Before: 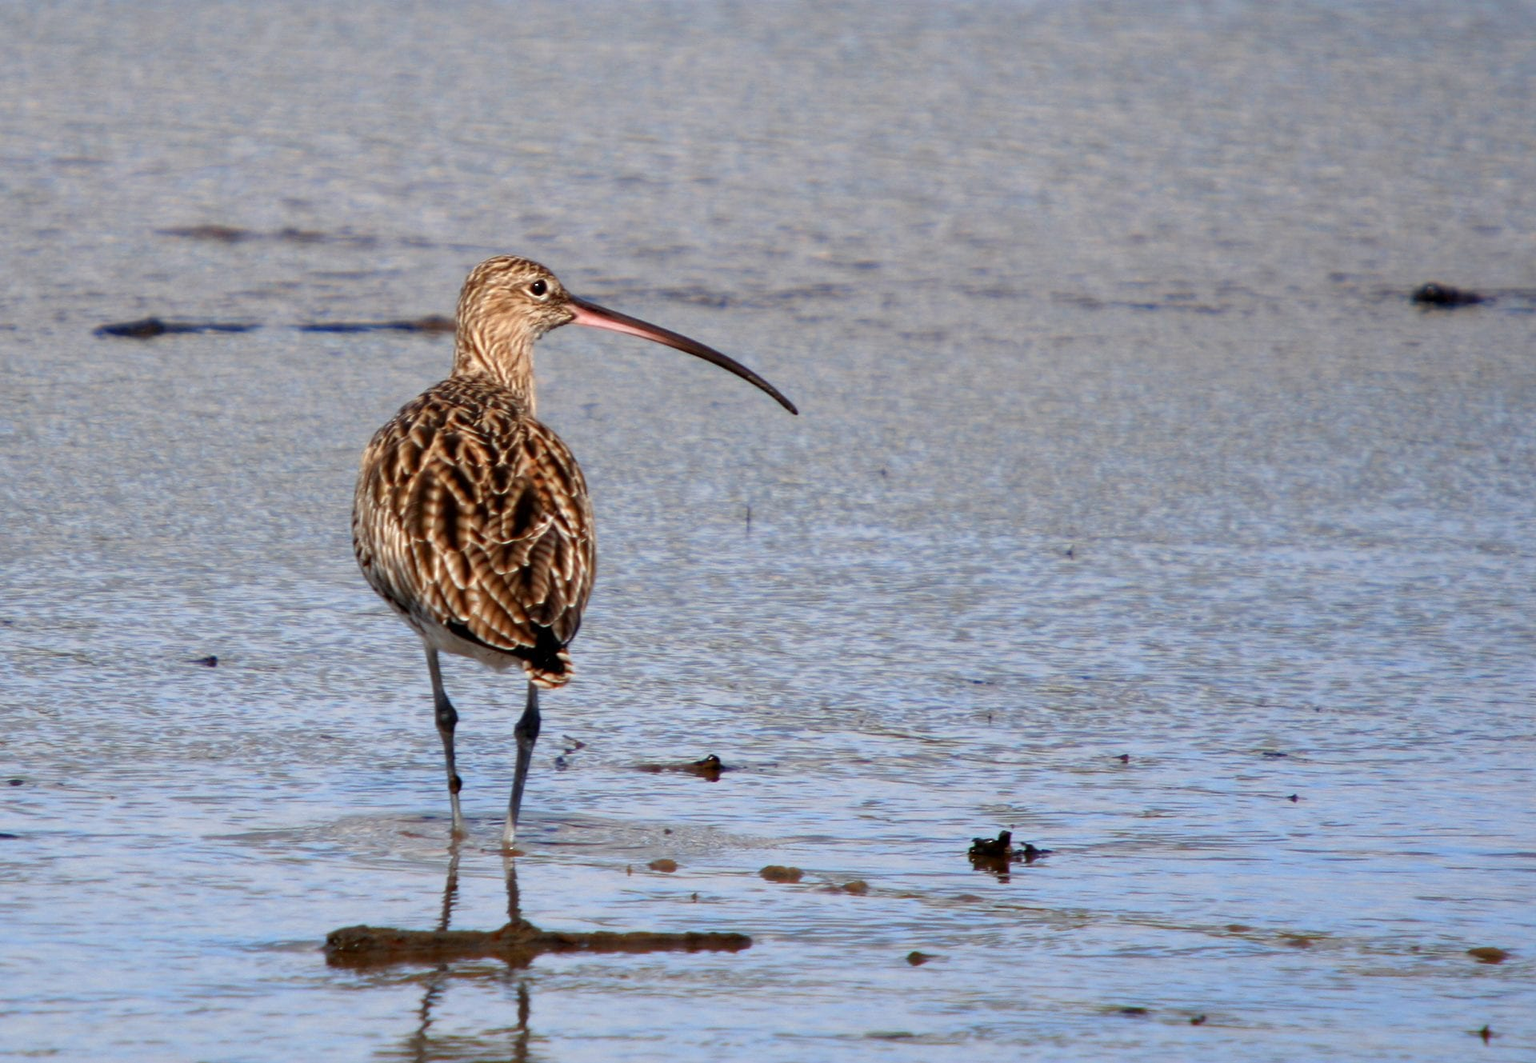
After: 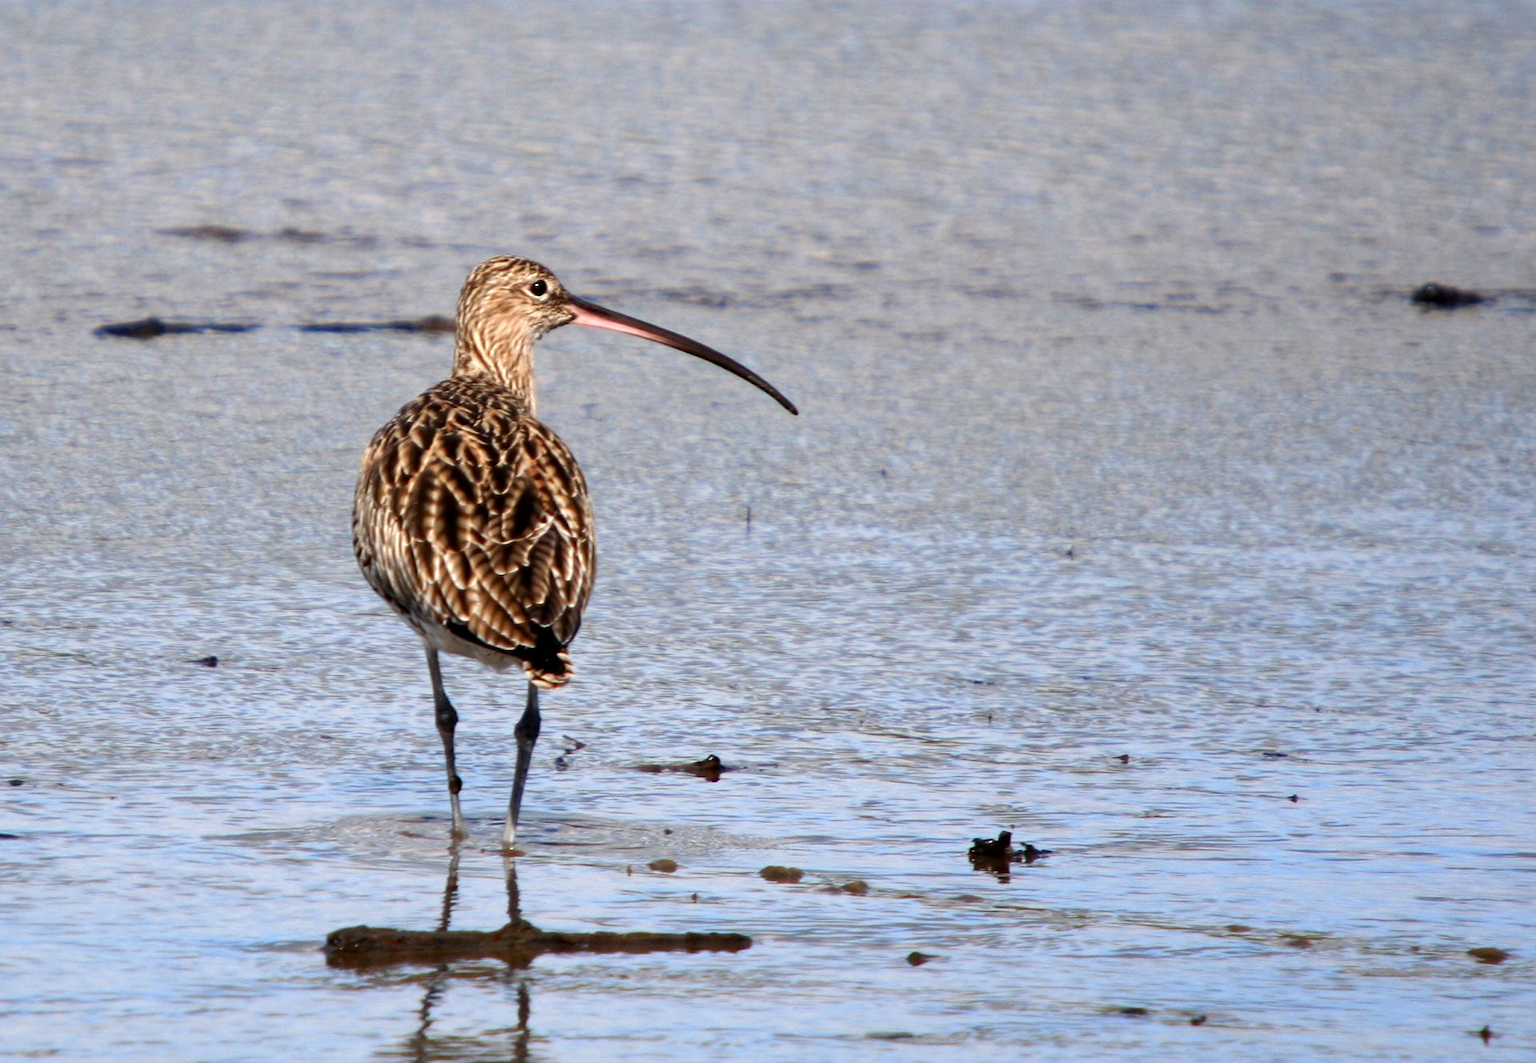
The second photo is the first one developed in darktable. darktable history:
tone equalizer: -8 EV -0.453 EV, -7 EV -0.419 EV, -6 EV -0.347 EV, -5 EV -0.215 EV, -3 EV 0.233 EV, -2 EV 0.31 EV, -1 EV 0.369 EV, +0 EV 0.433 EV, edges refinement/feathering 500, mask exposure compensation -1.57 EV, preserve details no
color correction: highlights b* 0.012, saturation 0.984
